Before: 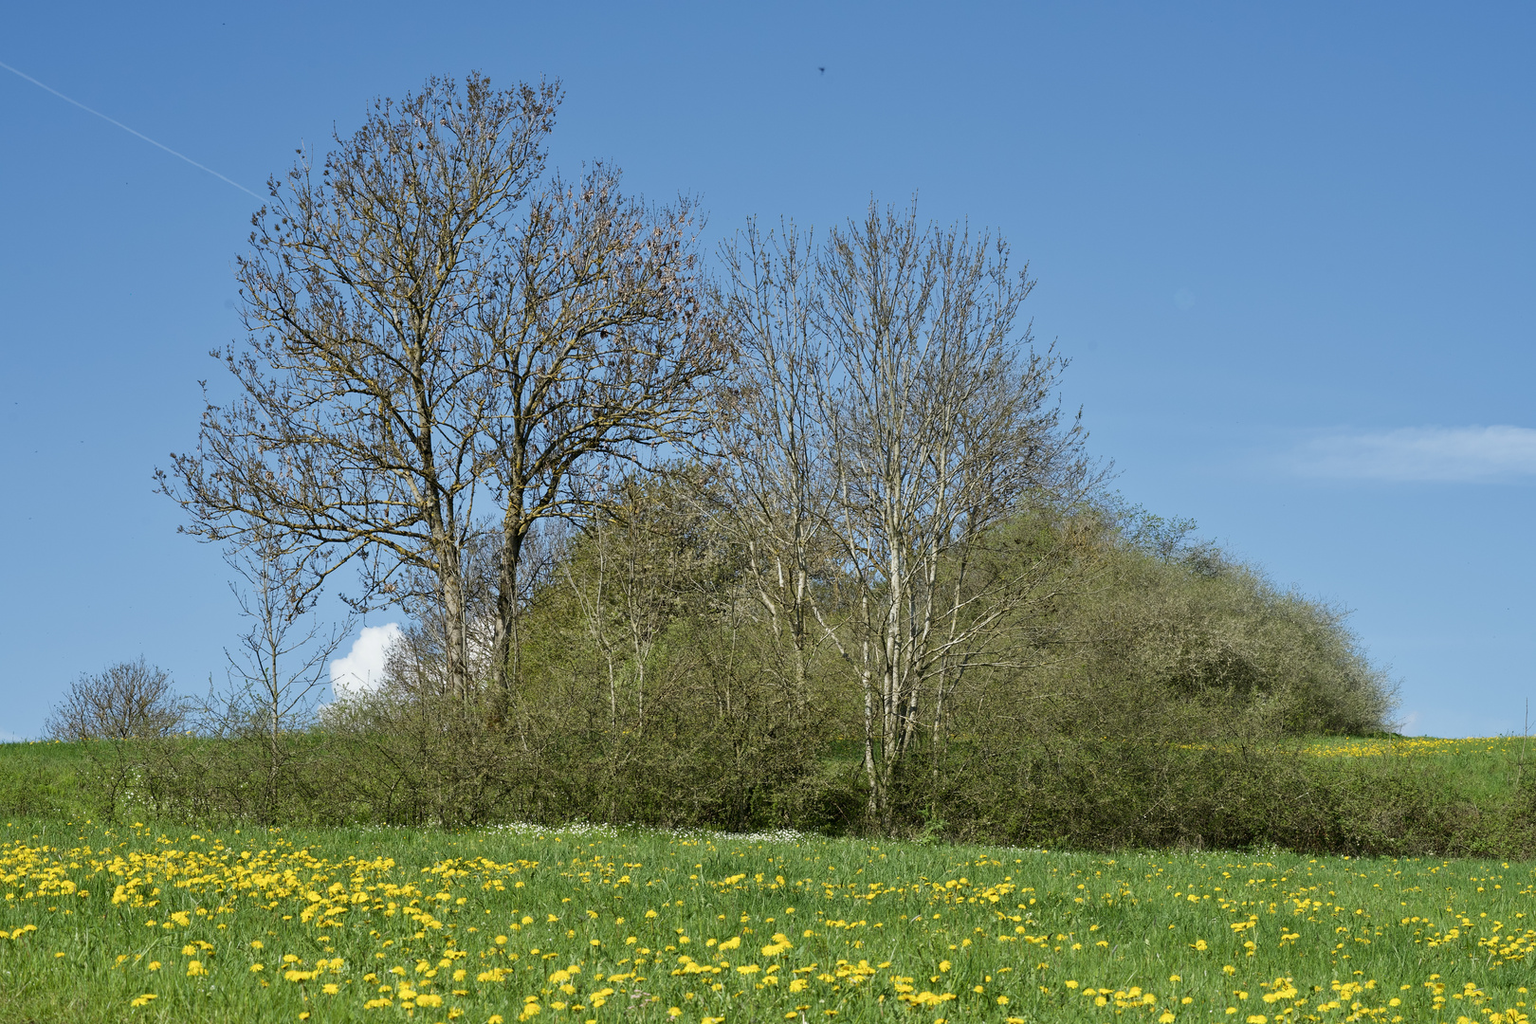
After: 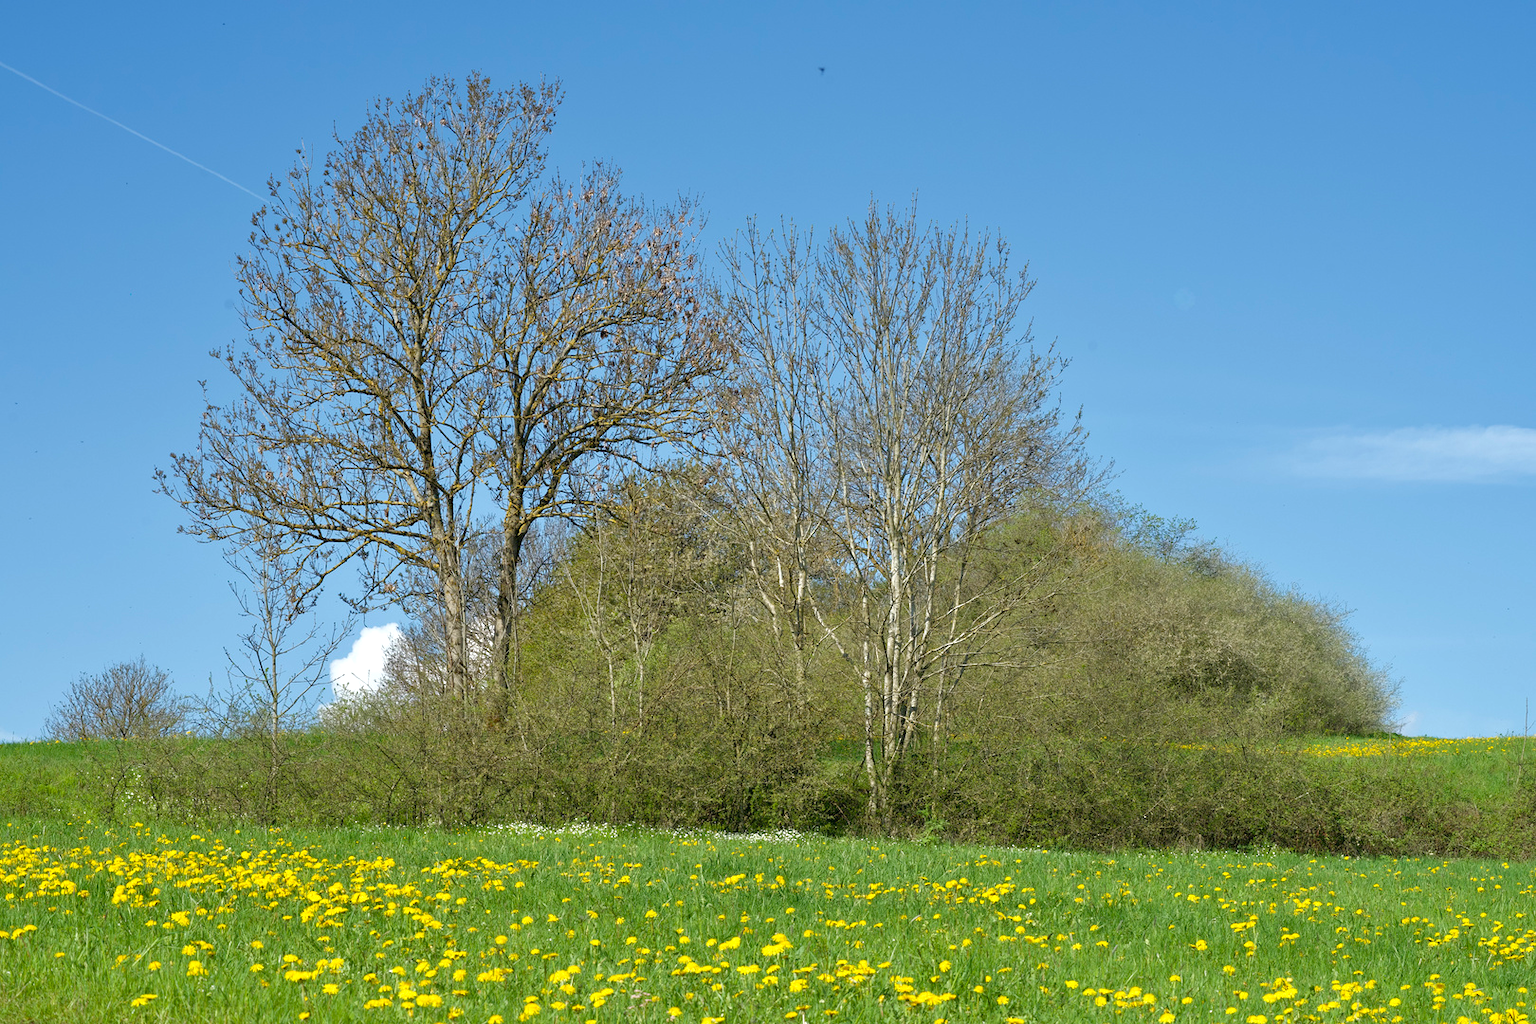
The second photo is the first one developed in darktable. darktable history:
tone equalizer: -8 EV 0.25 EV, -7 EV 0.437 EV, -6 EV 0.41 EV, -5 EV 0.286 EV, -3 EV -0.253 EV, -2 EV -0.438 EV, -1 EV -0.427 EV, +0 EV -0.23 EV, edges refinement/feathering 500, mask exposure compensation -1.57 EV, preserve details no
levels: mode automatic, levels [0, 0.476, 0.951]
exposure: black level correction 0, exposure 0.694 EV, compensate exposure bias true, compensate highlight preservation false
